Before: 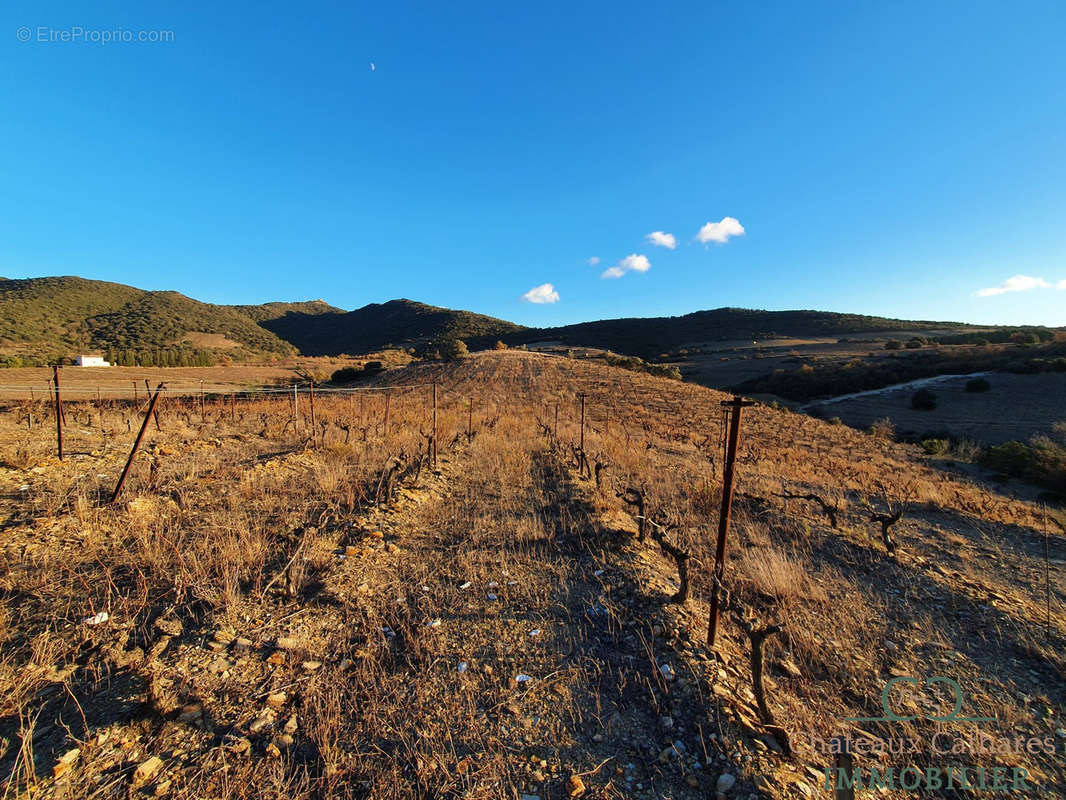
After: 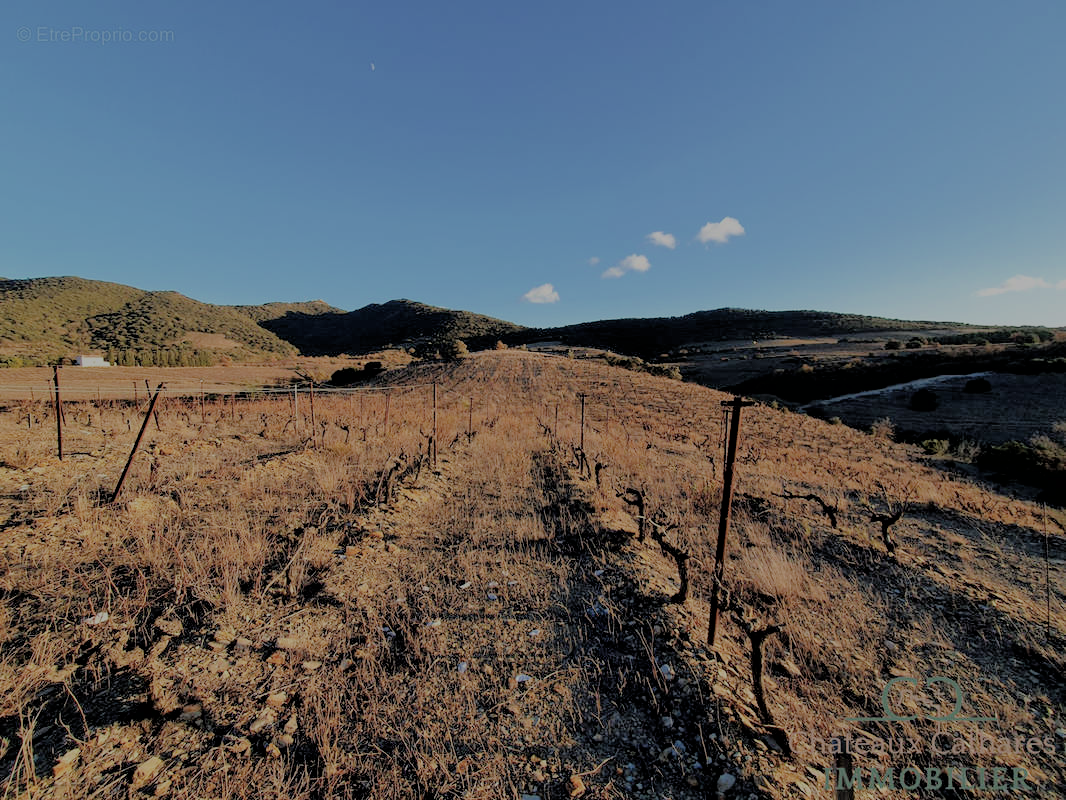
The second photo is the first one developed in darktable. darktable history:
color correction: highlights b* -0.029, saturation 0.866
filmic rgb: black relative exposure -4.48 EV, white relative exposure 6.62 EV, hardness 1.87, contrast 0.5
